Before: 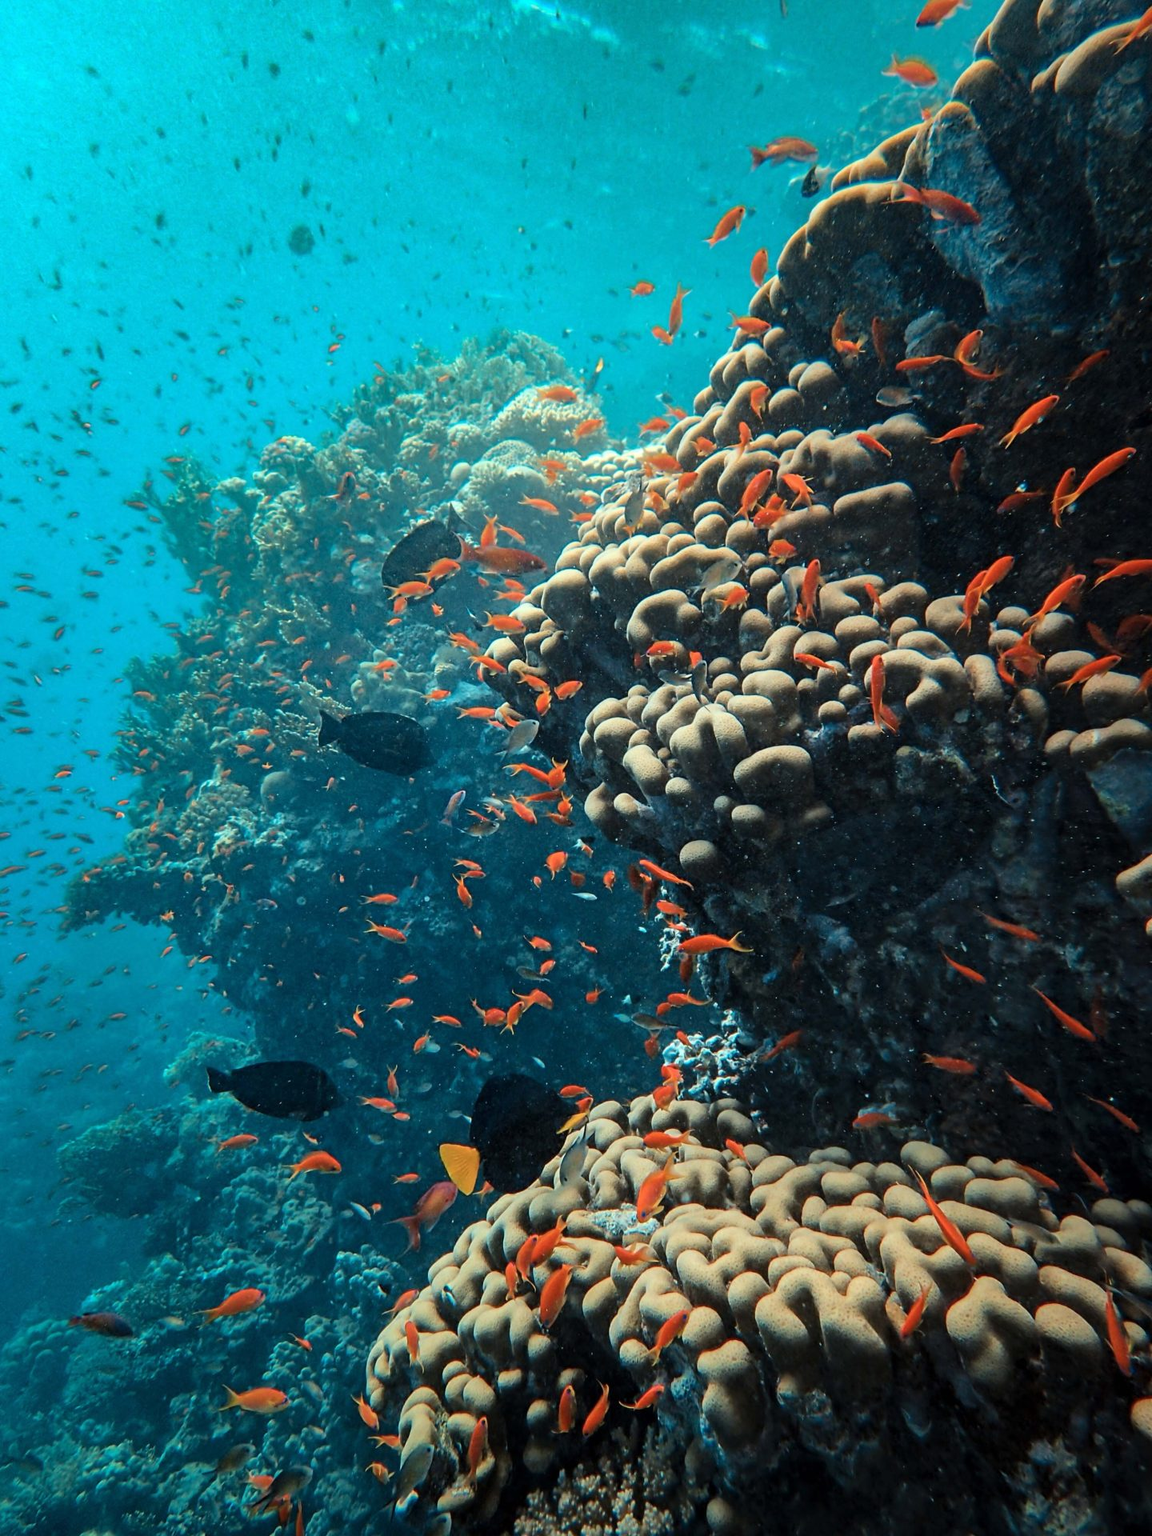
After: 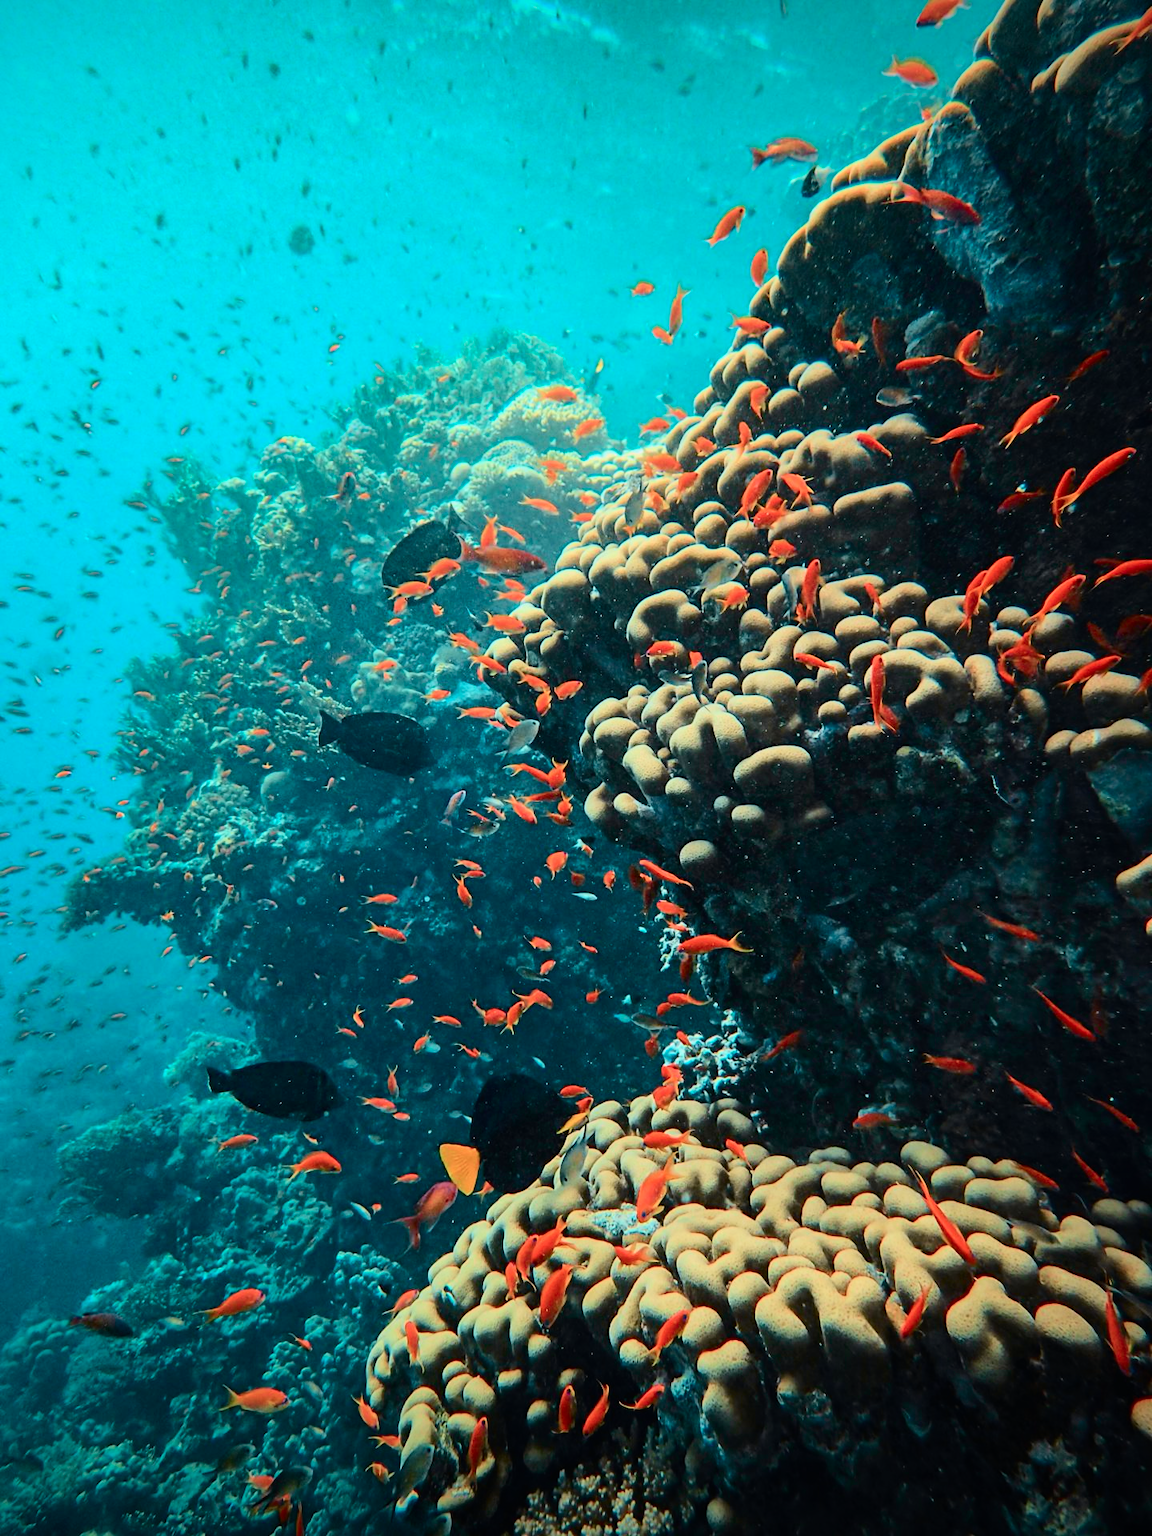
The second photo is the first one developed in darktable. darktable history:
tone curve: curves: ch0 [(0, 0.012) (0.052, 0.04) (0.107, 0.086) (0.276, 0.265) (0.461, 0.531) (0.718, 0.79) (0.921, 0.909) (0.999, 0.951)]; ch1 [(0, 0) (0.339, 0.298) (0.402, 0.363) (0.444, 0.415) (0.485, 0.469) (0.494, 0.493) (0.504, 0.501) (0.525, 0.534) (0.555, 0.587) (0.594, 0.647) (1, 1)]; ch2 [(0, 0) (0.48, 0.48) (0.504, 0.5) (0.535, 0.557) (0.581, 0.623) (0.649, 0.683) (0.824, 0.815) (1, 1)], color space Lab, independent channels, preserve colors none
color balance: on, module defaults
vignetting: fall-off start 97.23%, saturation -0.024, center (-0.033, -0.042), width/height ratio 1.179, unbound false
